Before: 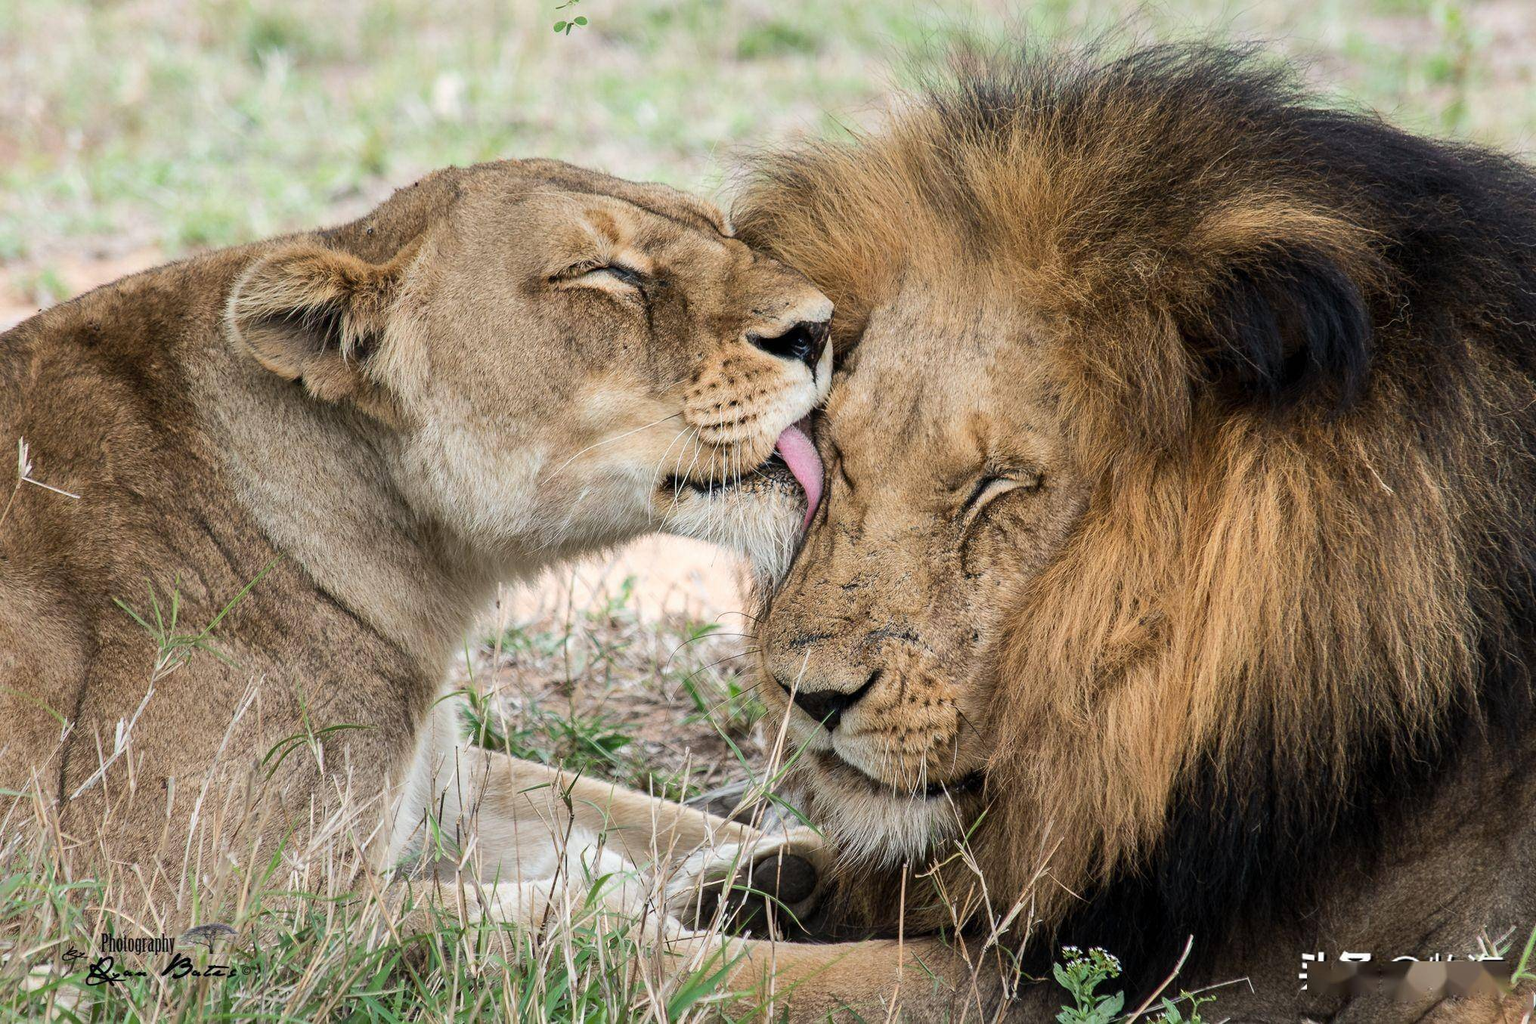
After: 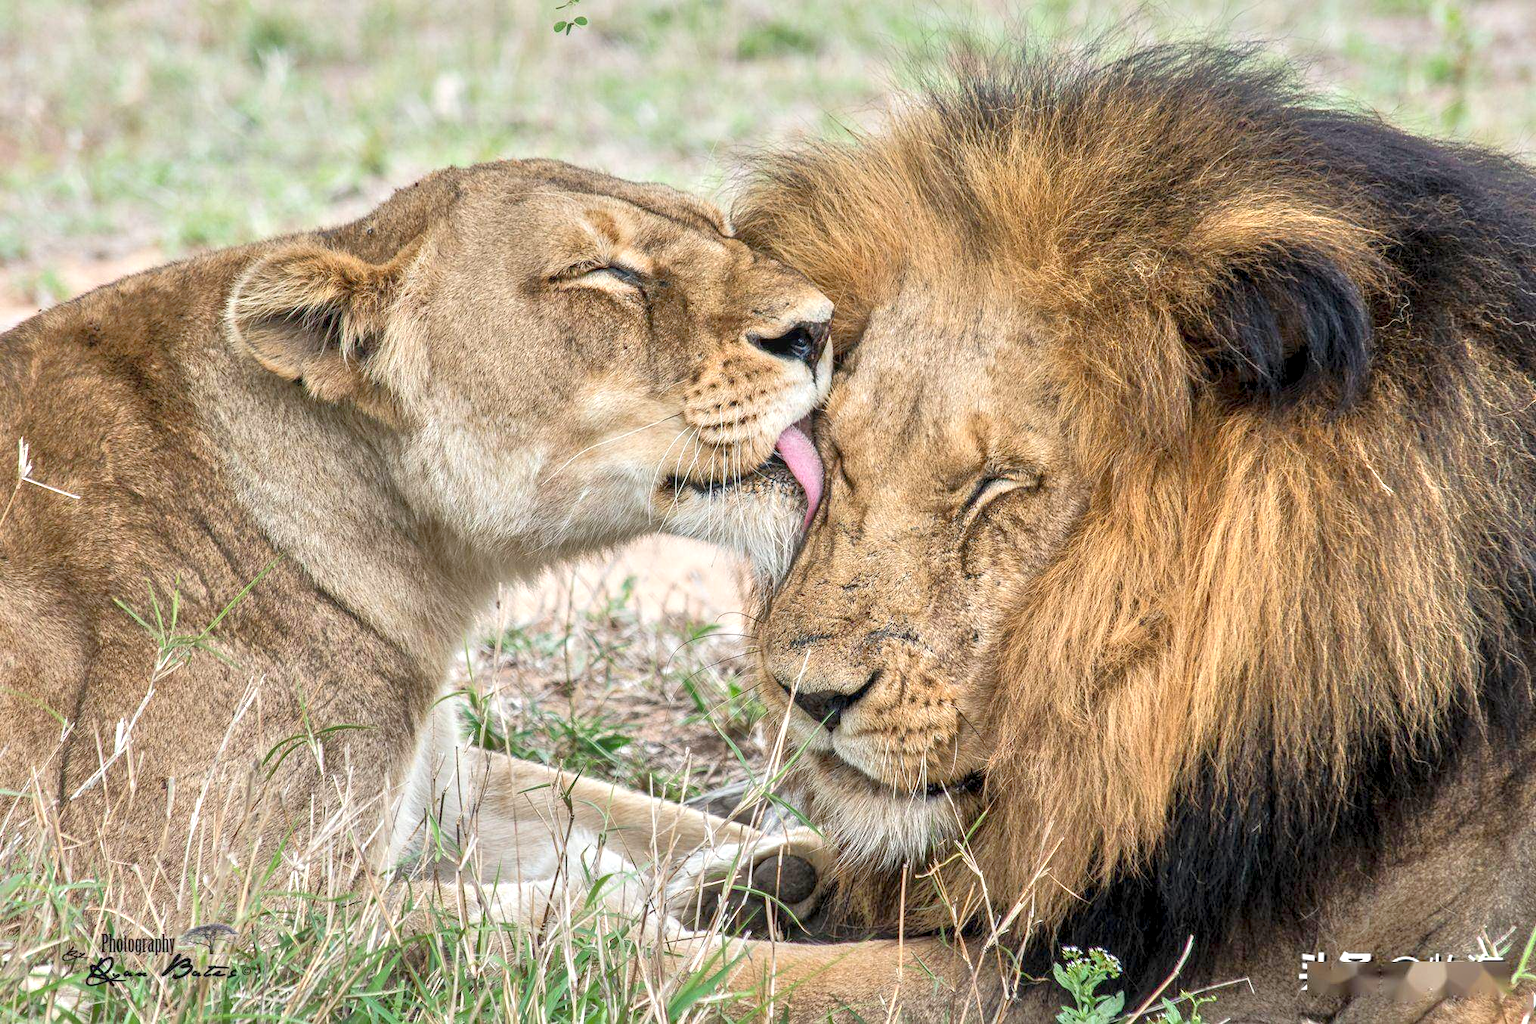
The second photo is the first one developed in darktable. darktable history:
tone equalizer: -8 EV 1.96 EV, -7 EV 1.98 EV, -6 EV 1.99 EV, -5 EV 2 EV, -4 EV 1.98 EV, -3 EV 1.49 EV, -2 EV 0.974 EV, -1 EV 0.5 EV
local contrast: on, module defaults
